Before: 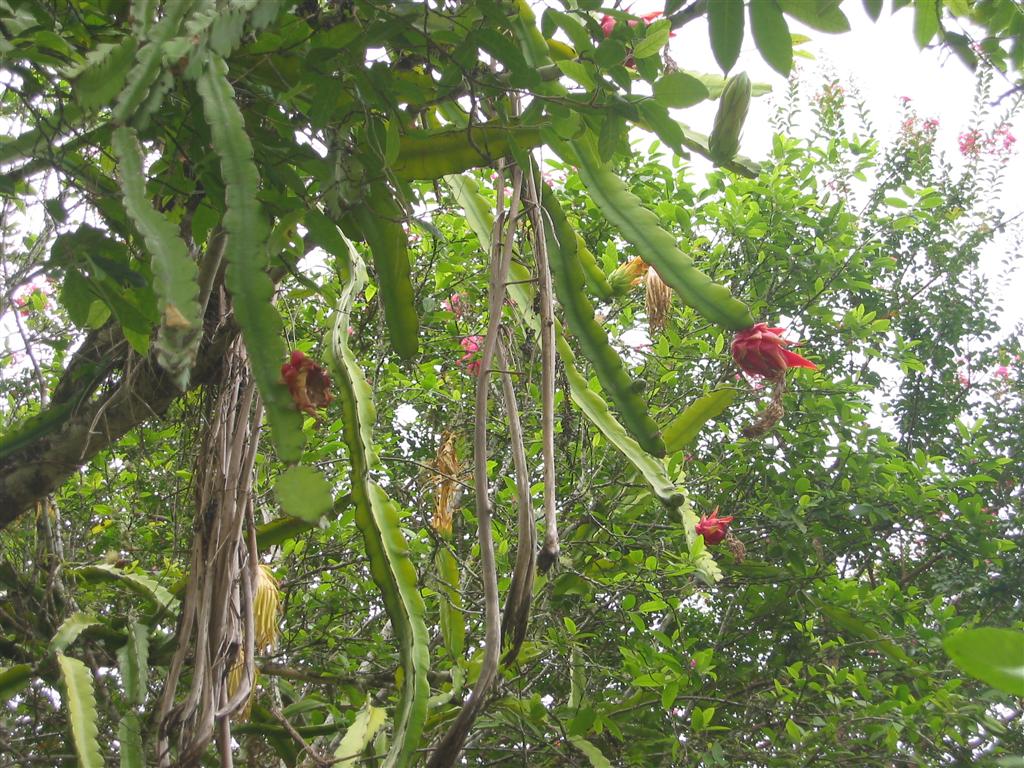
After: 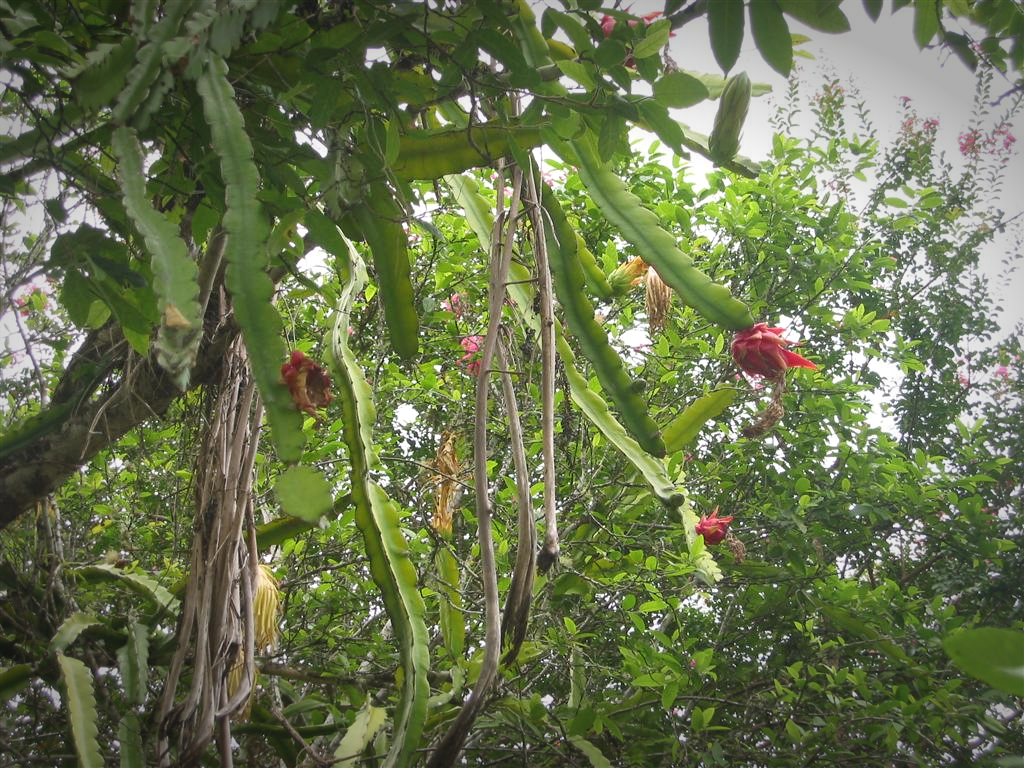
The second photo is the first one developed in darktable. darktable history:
vignetting: fall-off start 70.97%, brightness -0.584, saturation -0.118, width/height ratio 1.333
tone equalizer: on, module defaults
local contrast: mode bilateral grid, contrast 20, coarseness 50, detail 120%, midtone range 0.2
